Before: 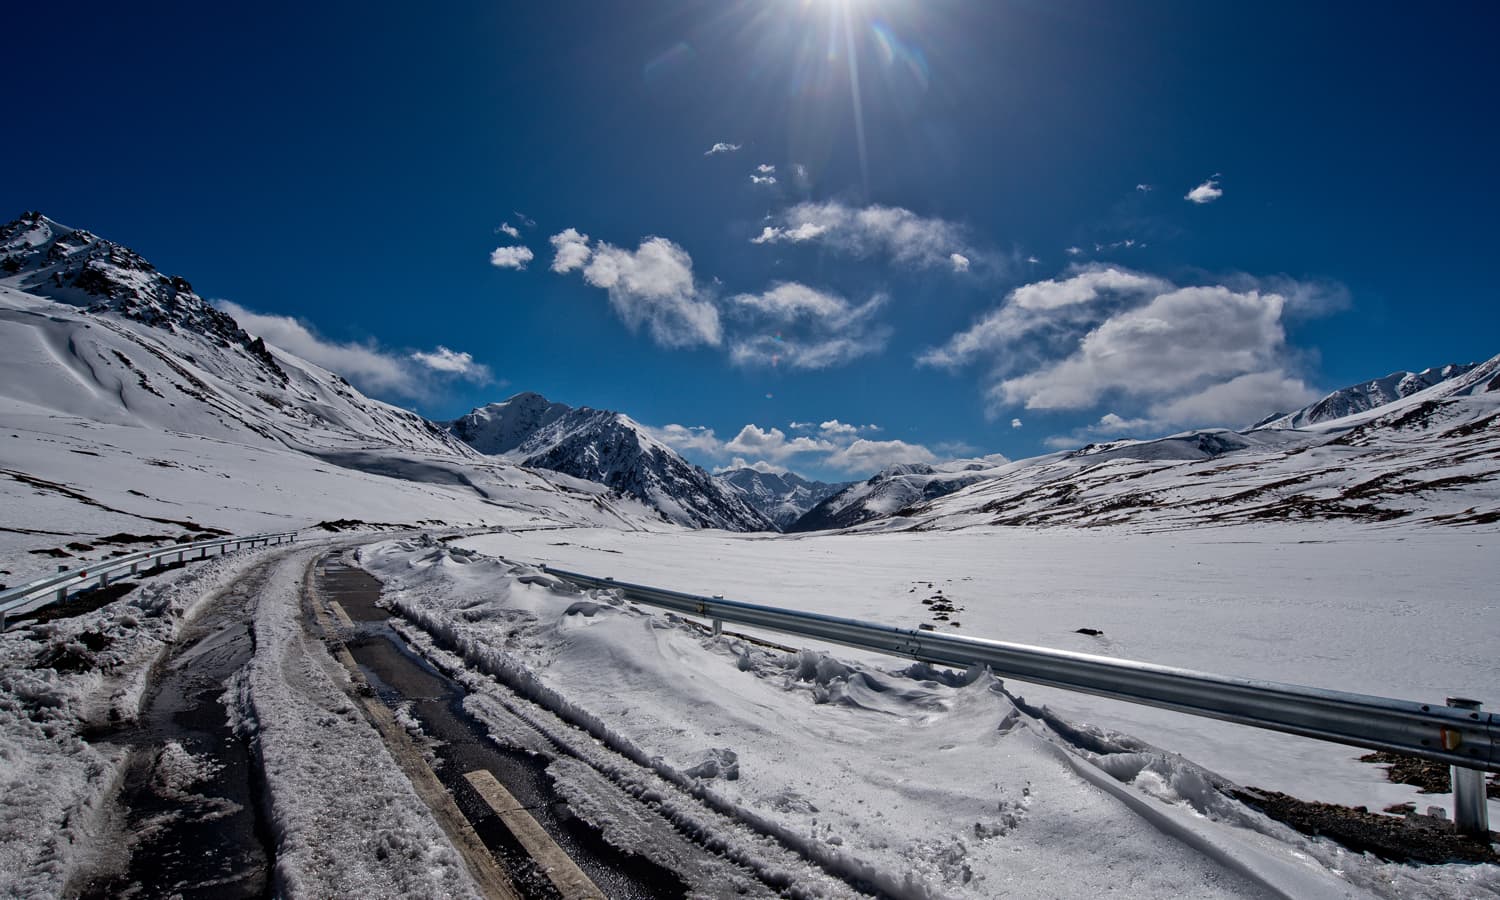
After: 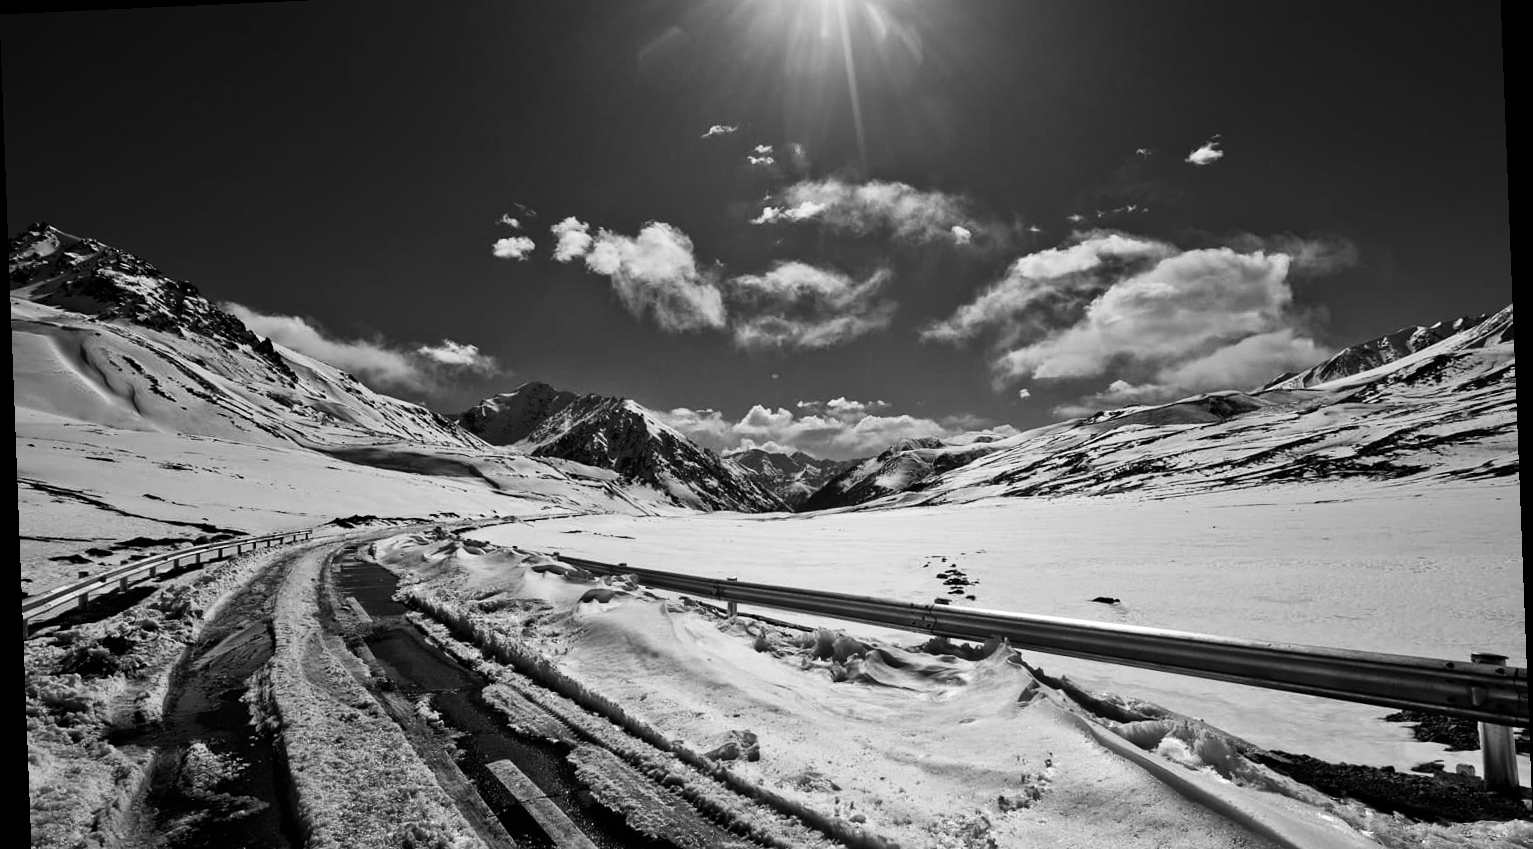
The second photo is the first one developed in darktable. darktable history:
crop and rotate: top 5.609%, bottom 5.609%
monochrome: a 32, b 64, size 2.3, highlights 1
white balance: red 1.188, blue 1.11
contrast brightness saturation: contrast 0.28
shadows and highlights: shadows 25, highlights -25
rotate and perspective: rotation -2.22°, lens shift (horizontal) -0.022, automatic cropping off
